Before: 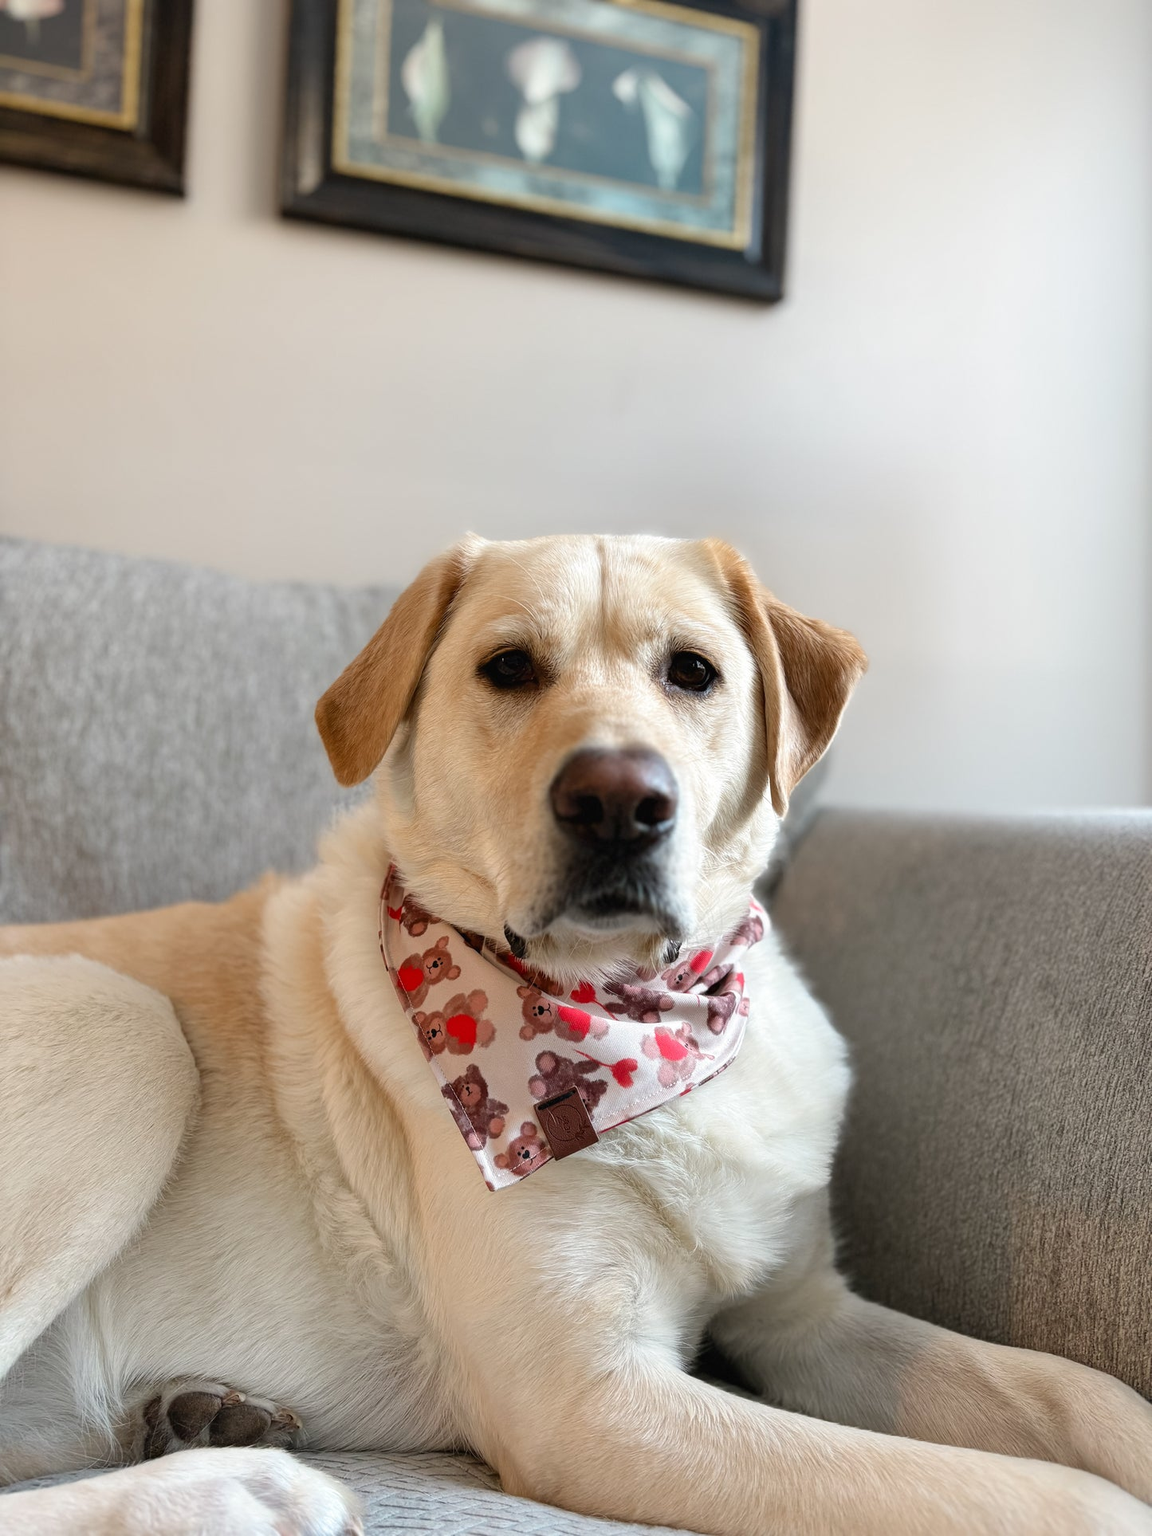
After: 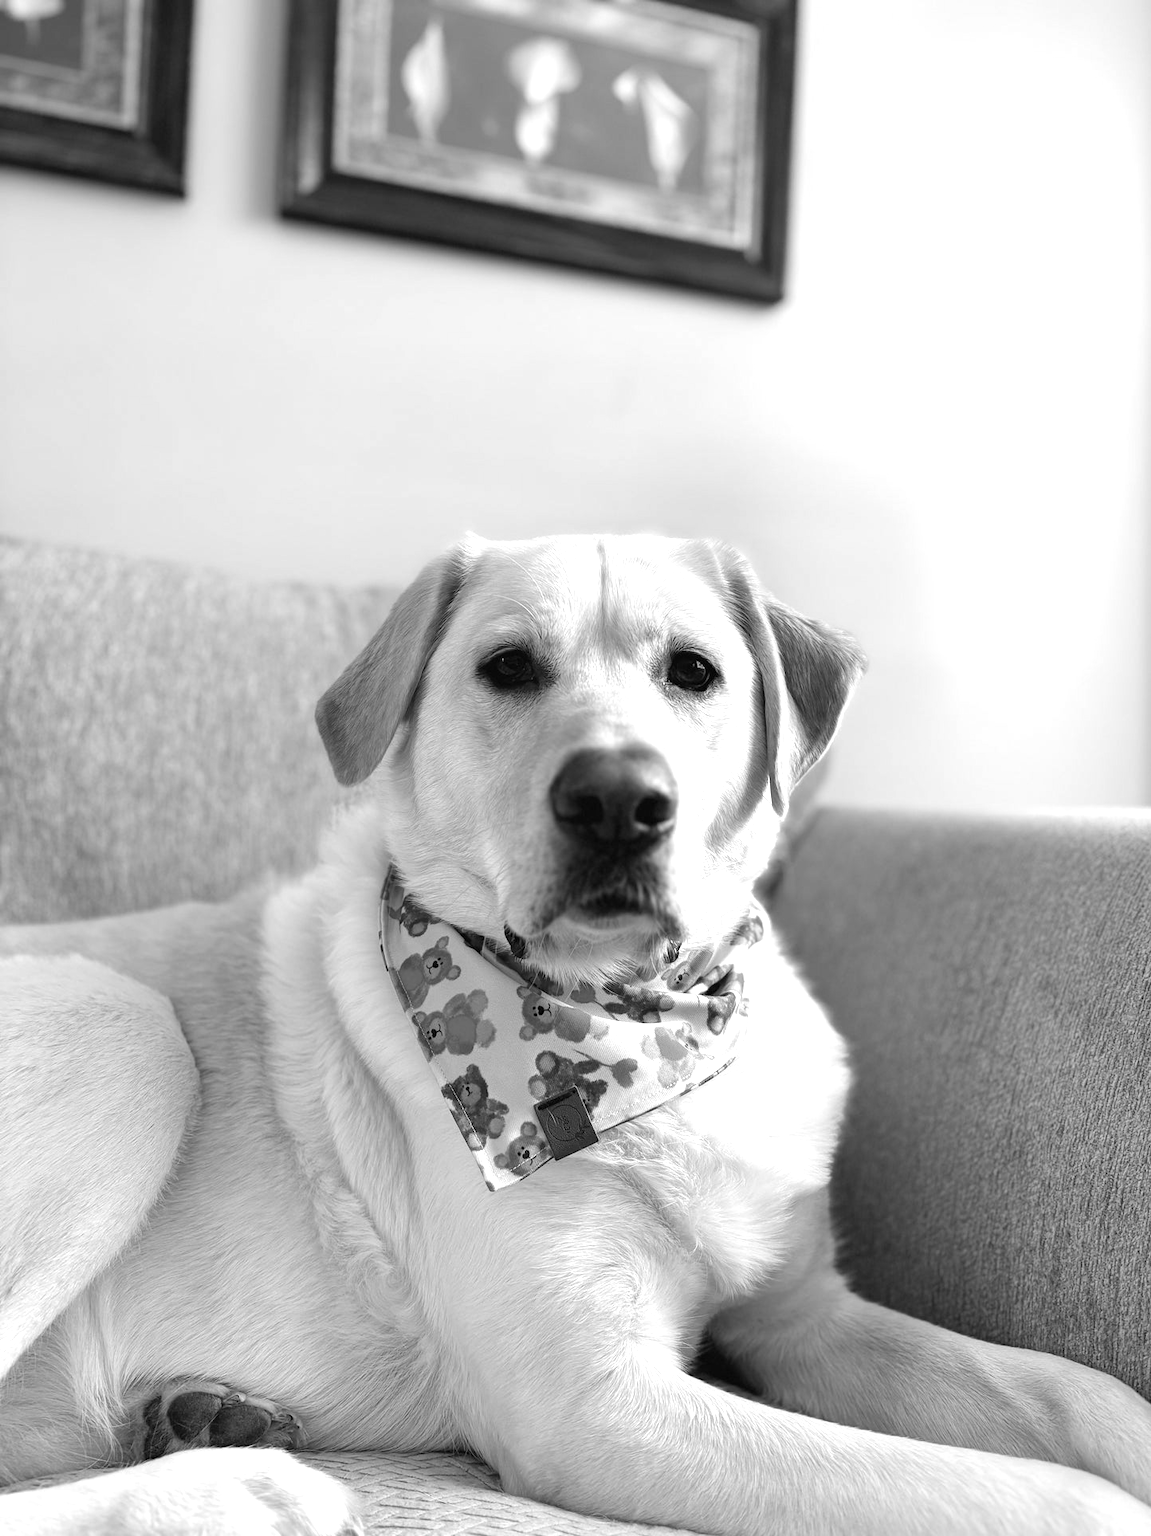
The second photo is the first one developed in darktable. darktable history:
monochrome: on, module defaults
exposure: black level correction 0, exposure 0.5 EV, compensate highlight preservation false
